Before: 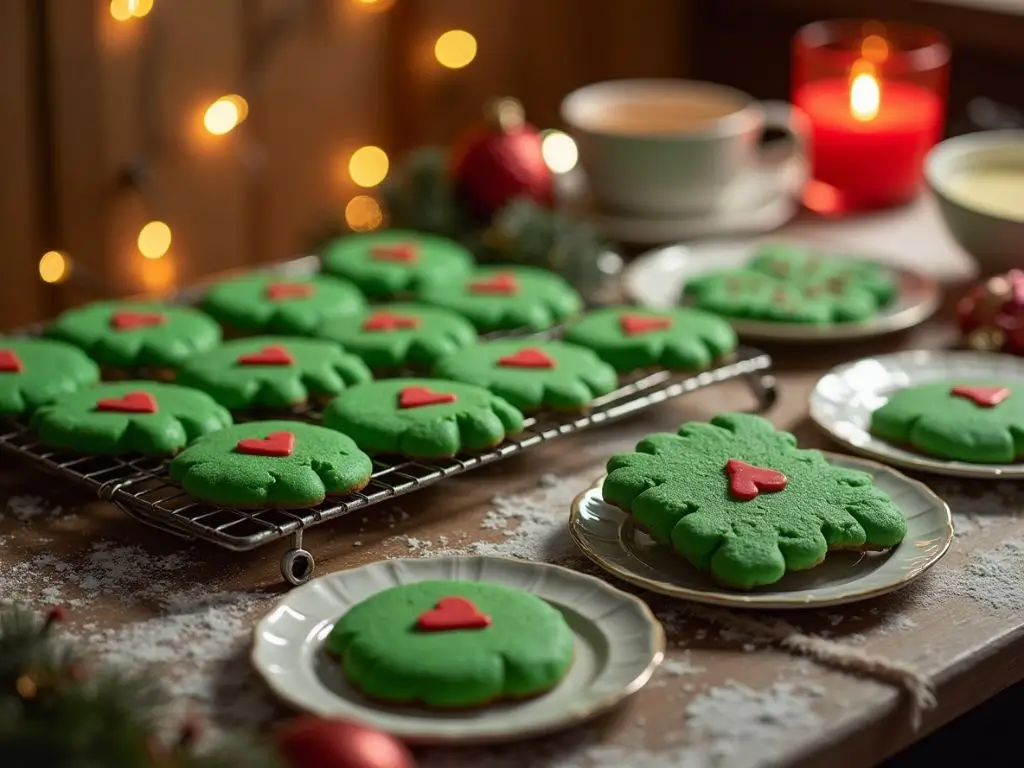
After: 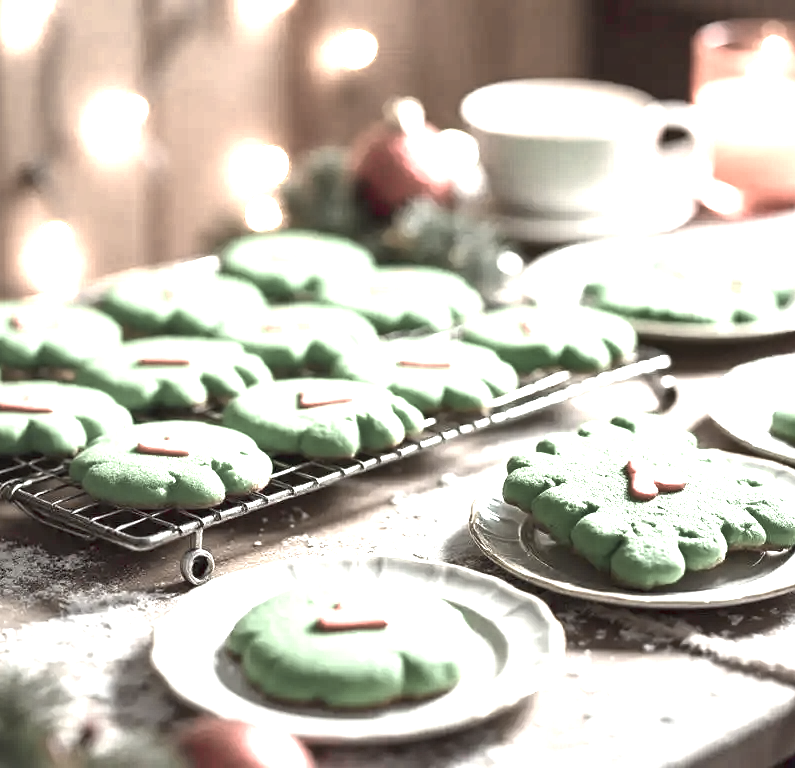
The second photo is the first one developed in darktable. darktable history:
exposure: black level correction 0, exposure 2.403 EV, compensate exposure bias true, compensate highlight preservation false
crop: left 9.844%, right 12.471%
shadows and highlights: radius 127.62, shadows 30.45, highlights -30.87, low approximation 0.01, soften with gaussian
color zones: curves: ch0 [(0, 0.6) (0.129, 0.585) (0.193, 0.596) (0.429, 0.5) (0.571, 0.5) (0.714, 0.5) (0.857, 0.5) (1, 0.6)]; ch1 [(0, 0.453) (0.112, 0.245) (0.213, 0.252) (0.429, 0.233) (0.571, 0.231) (0.683, 0.242) (0.857, 0.296) (1, 0.453)], mix 32.05%
